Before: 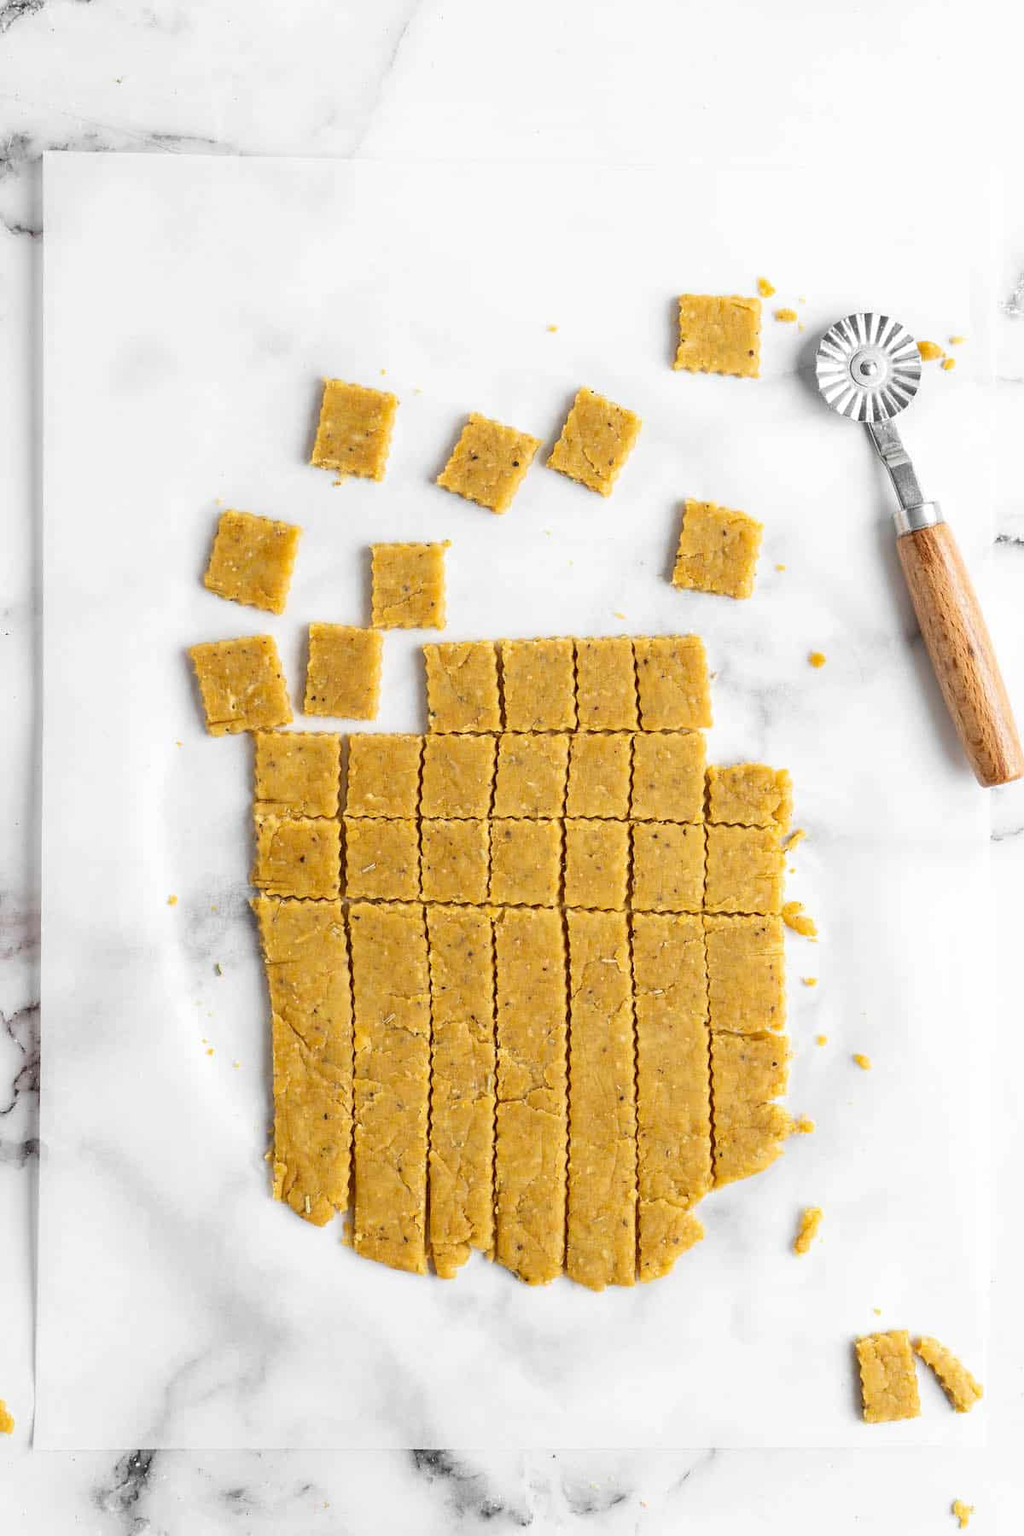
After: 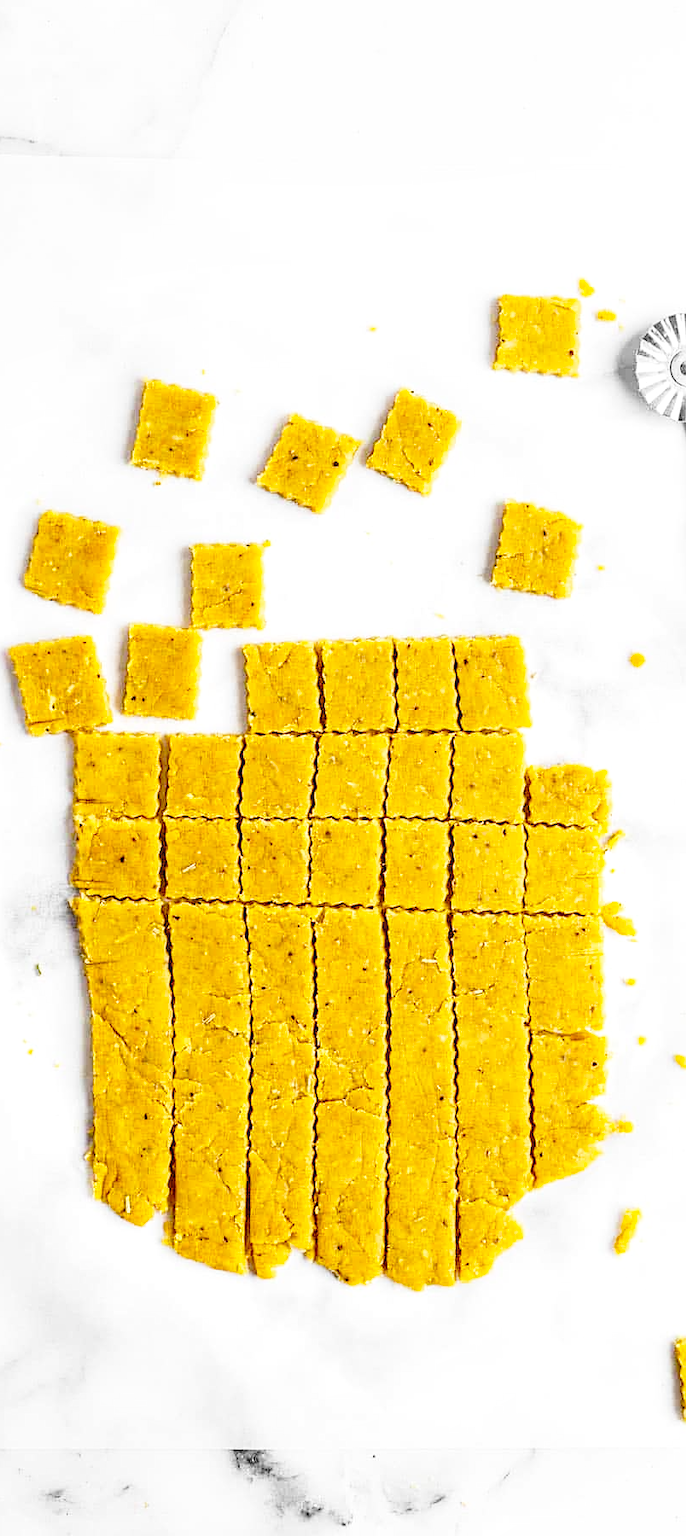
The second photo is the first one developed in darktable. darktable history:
crop and rotate: left 17.595%, right 15.262%
color balance rgb: global offset › luminance -0.502%, perceptual saturation grading › global saturation 25.861%, perceptual brilliance grading › global brilliance 2.508%, perceptual brilliance grading › highlights -2.503%, perceptual brilliance grading › shadows 3.002%, global vibrance 9.265%
sharpen: on, module defaults
base curve: curves: ch0 [(0, 0) (0.028, 0.03) (0.121, 0.232) (0.46, 0.748) (0.859, 0.968) (1, 1)], preserve colors none
local contrast: on, module defaults
